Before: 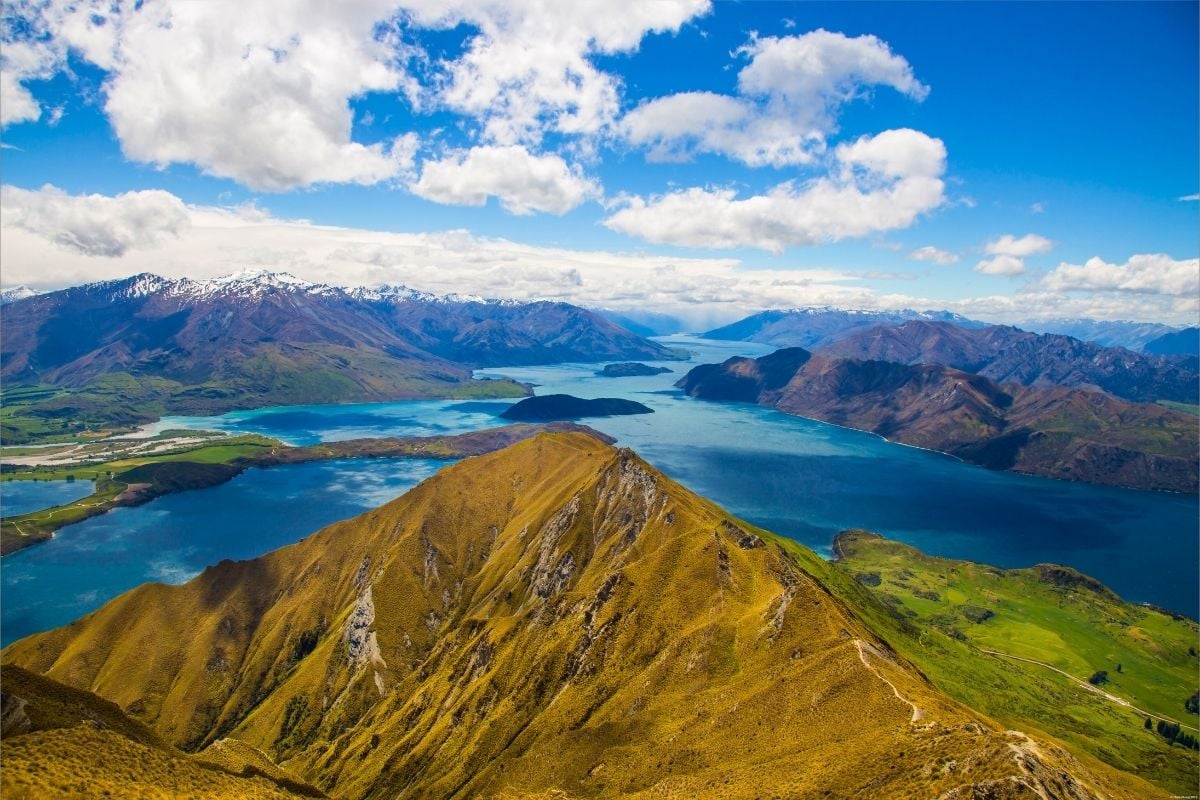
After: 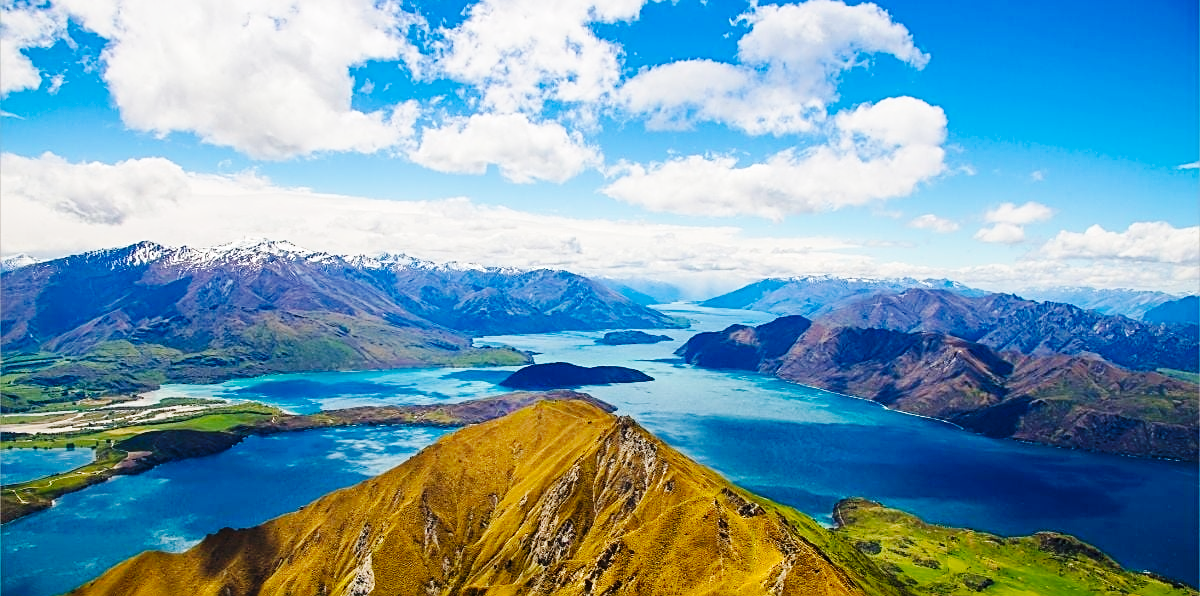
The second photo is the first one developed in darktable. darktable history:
crop: top 4.093%, bottom 21.367%
sharpen: on, module defaults
tone equalizer: on, module defaults
base curve: curves: ch0 [(0, 0) (0.036, 0.025) (0.121, 0.166) (0.206, 0.329) (0.605, 0.79) (1, 1)], preserve colors none
